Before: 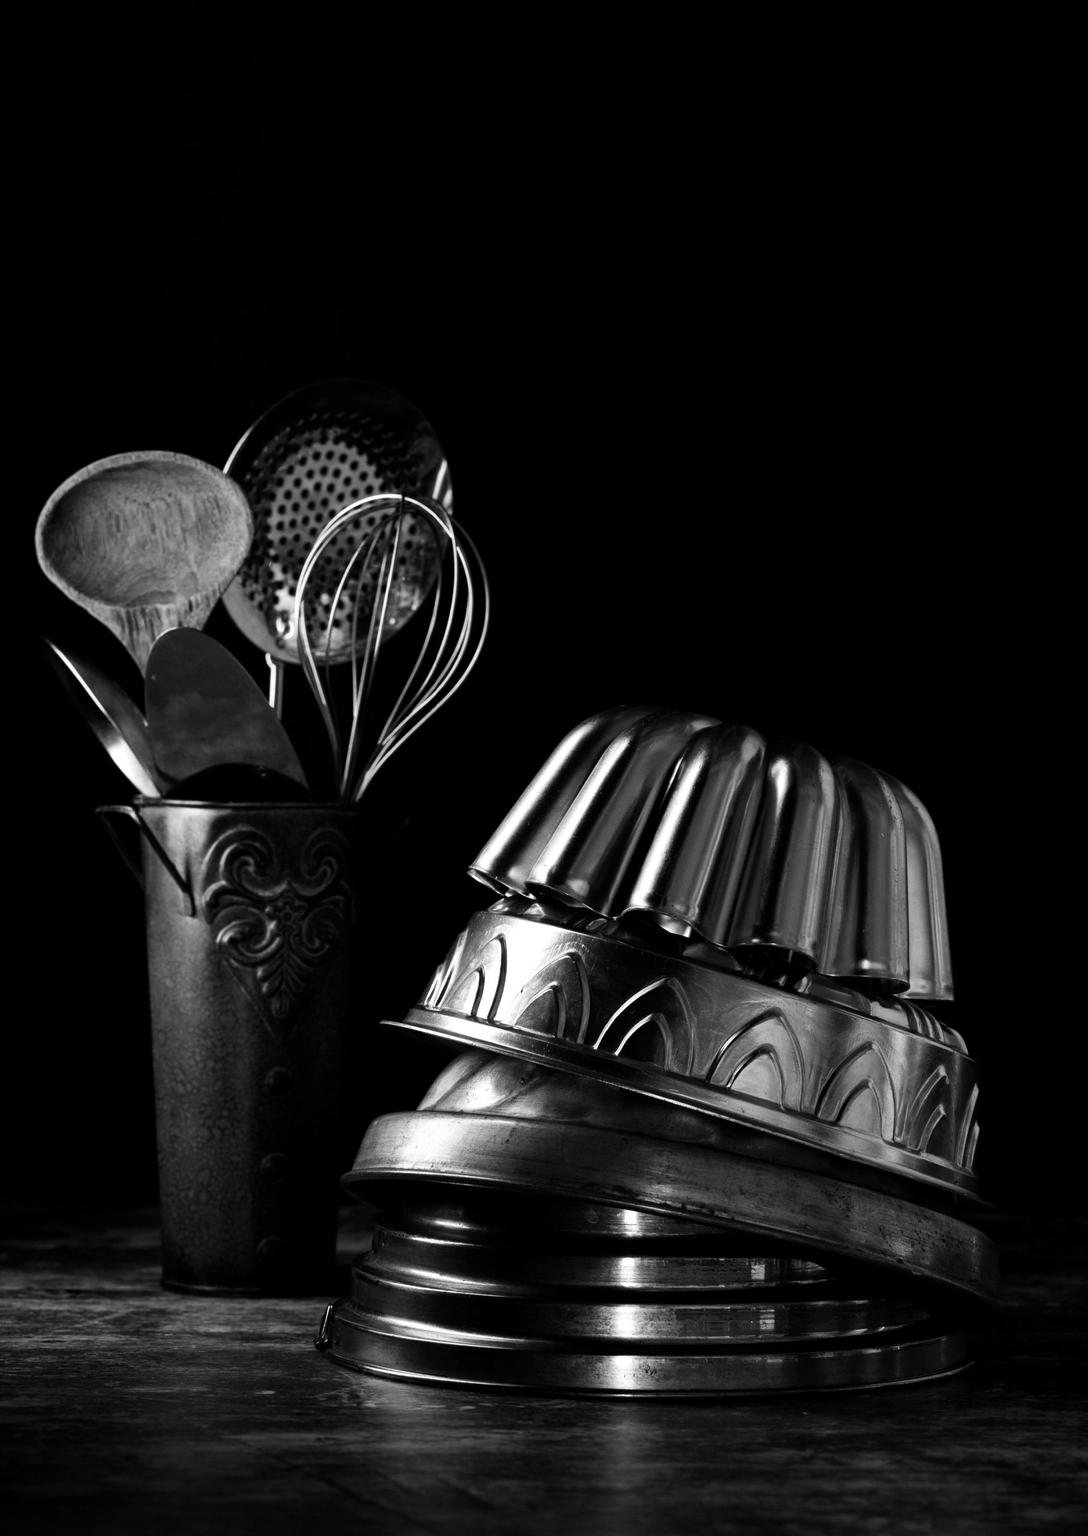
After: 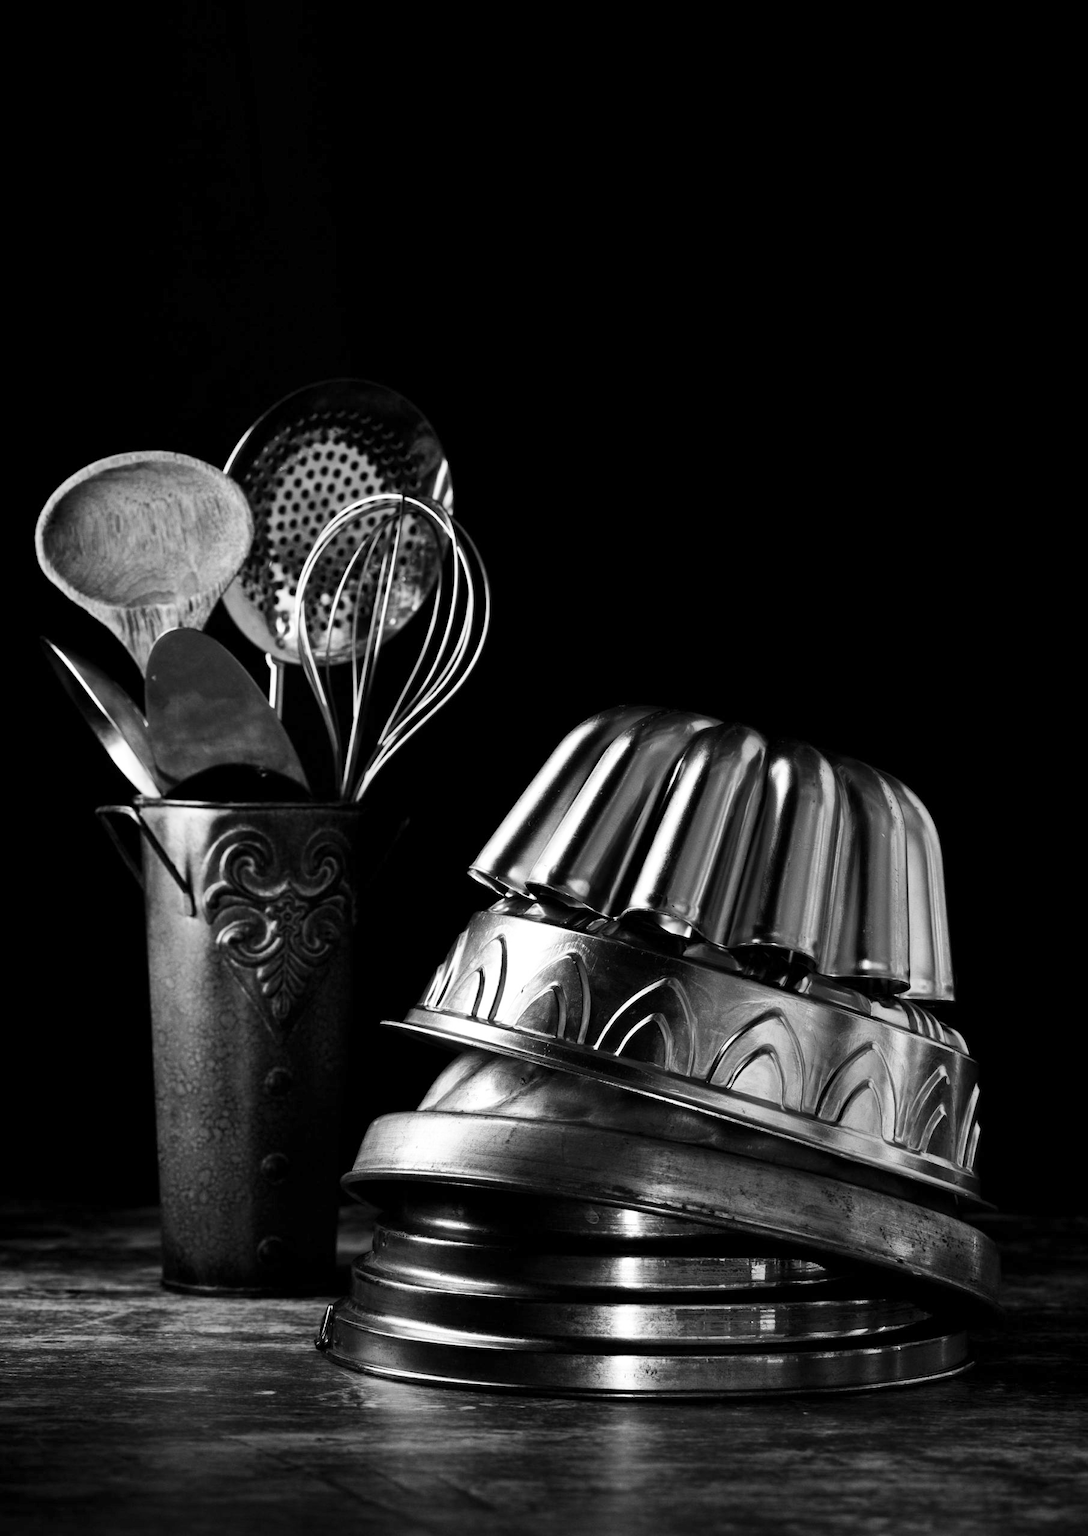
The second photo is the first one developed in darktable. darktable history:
base curve: curves: ch0 [(0, 0) (0.204, 0.334) (0.55, 0.733) (1, 1)], preserve colors none
shadows and highlights: shadows 37.24, highlights -26.74, soften with gaussian
